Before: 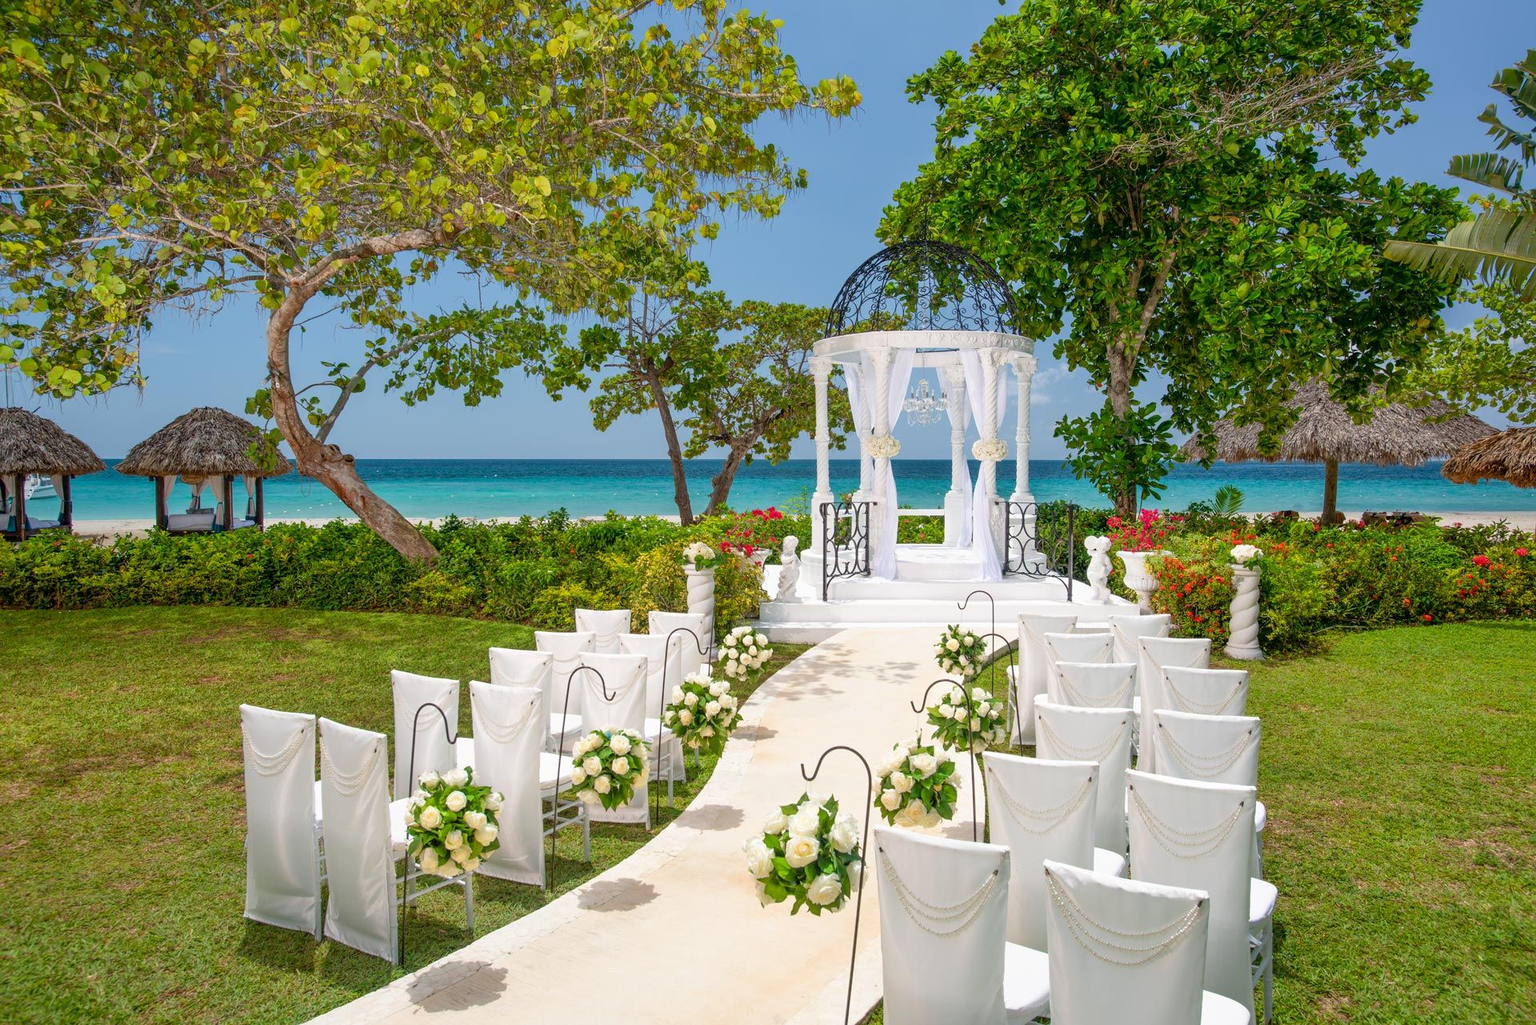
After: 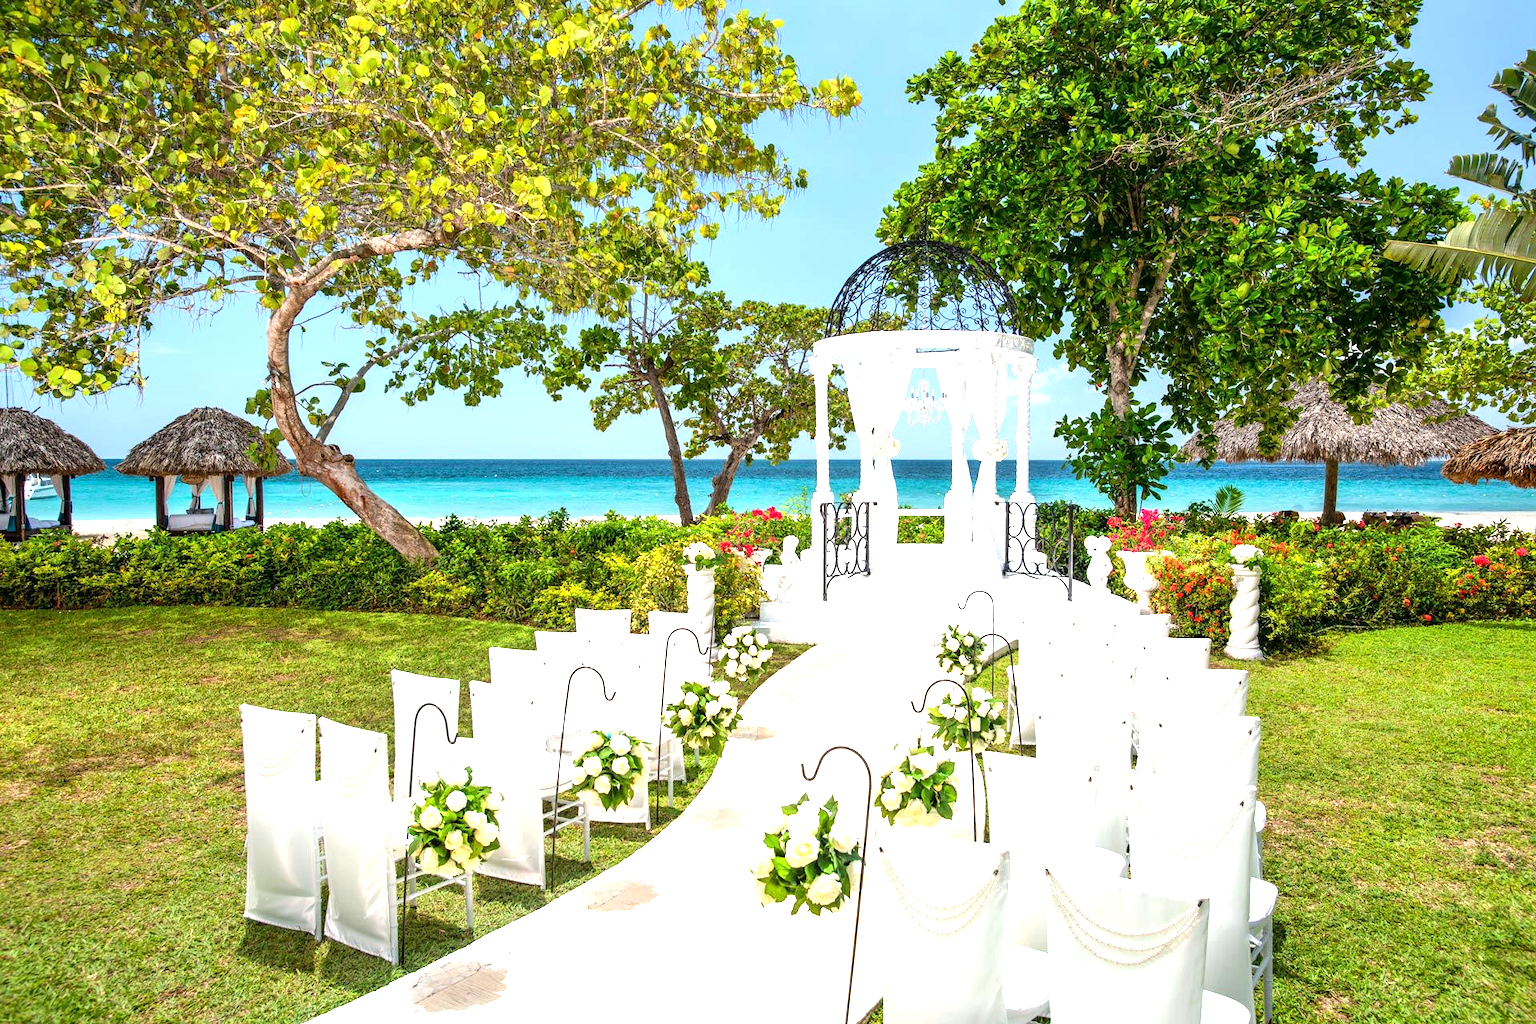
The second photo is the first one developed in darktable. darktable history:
tone equalizer: -8 EV -0.79 EV, -7 EV -0.708 EV, -6 EV -0.629 EV, -5 EV -0.371 EV, -3 EV 0.365 EV, -2 EV 0.6 EV, -1 EV 0.676 EV, +0 EV 0.747 EV, edges refinement/feathering 500, mask exposure compensation -1.57 EV, preserve details no
exposure: exposure 0.603 EV, compensate exposure bias true, compensate highlight preservation false
